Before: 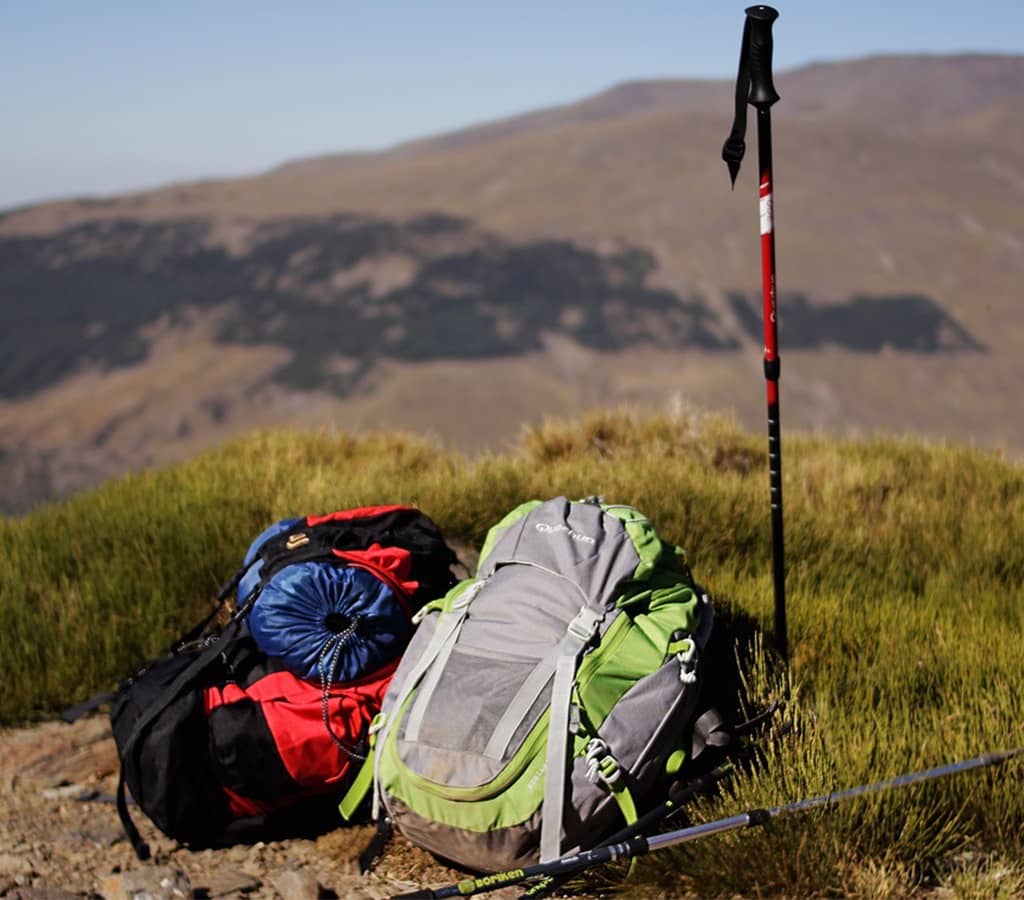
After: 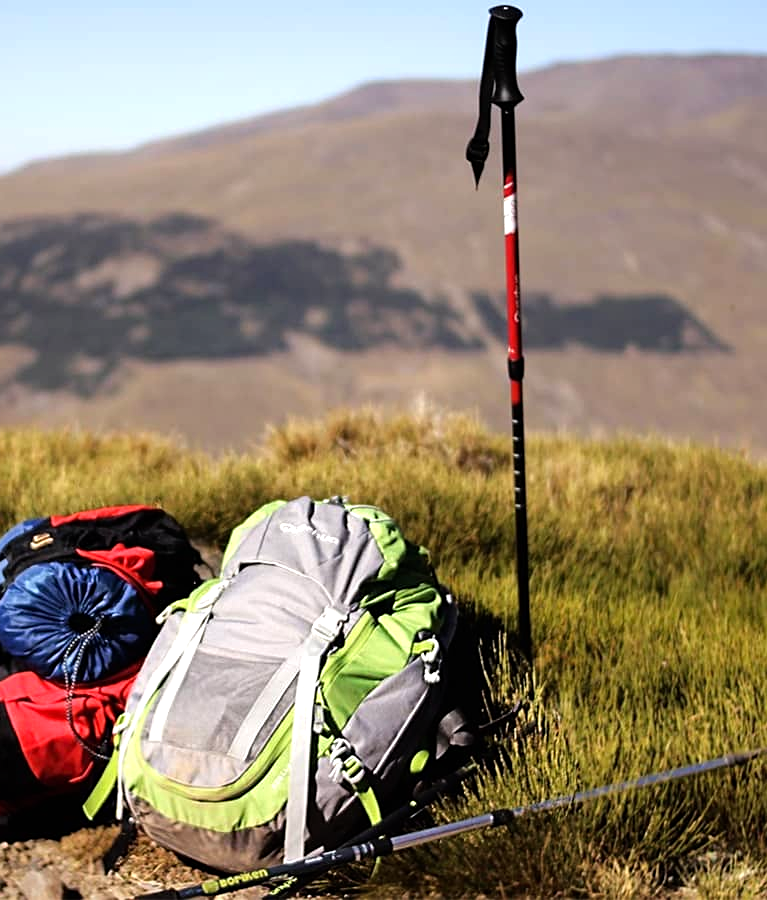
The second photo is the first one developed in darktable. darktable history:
crop and rotate: left 25.008%
tone equalizer: -8 EV -0.713 EV, -7 EV -0.723 EV, -6 EV -0.572 EV, -5 EV -0.375 EV, -3 EV 0.389 EV, -2 EV 0.6 EV, -1 EV 0.678 EV, +0 EV 0.772 EV
sharpen: amount 0.204
